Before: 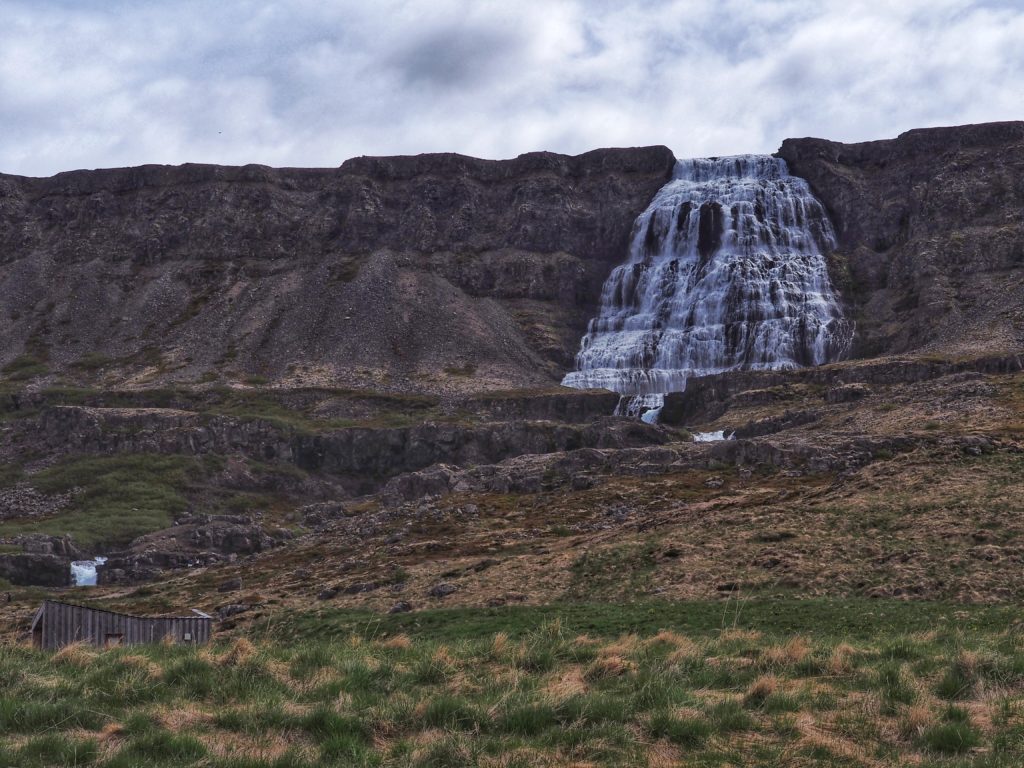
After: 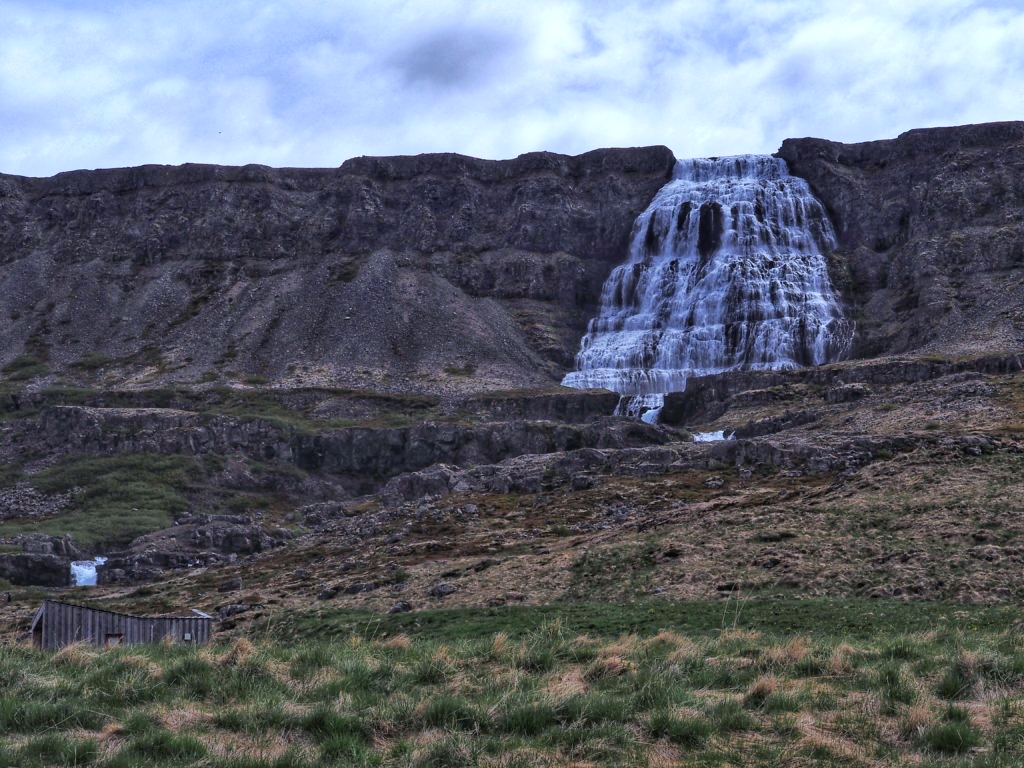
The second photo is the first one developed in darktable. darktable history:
white balance: red 0.926, green 1.003, blue 1.133
exposure: black level correction 0.001, exposure 0.191 EV, compensate highlight preservation false
tone equalizer: on, module defaults
rgb curve: curves: ch0 [(0, 0) (0.136, 0.078) (0.262, 0.245) (0.414, 0.42) (1, 1)], compensate middle gray true, preserve colors basic power
